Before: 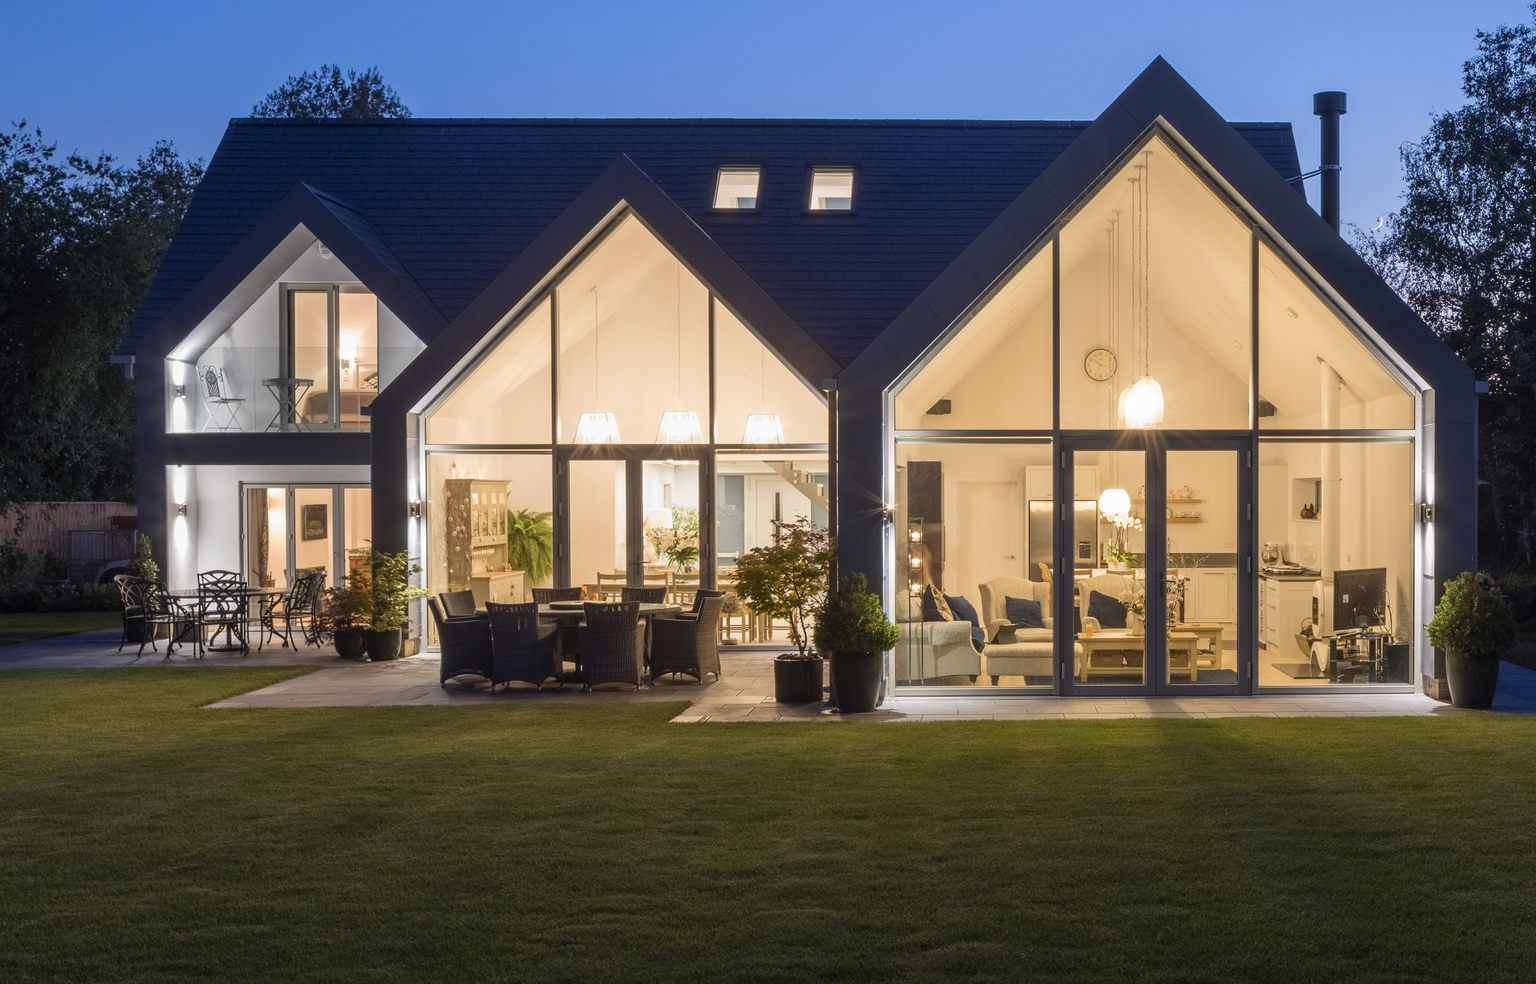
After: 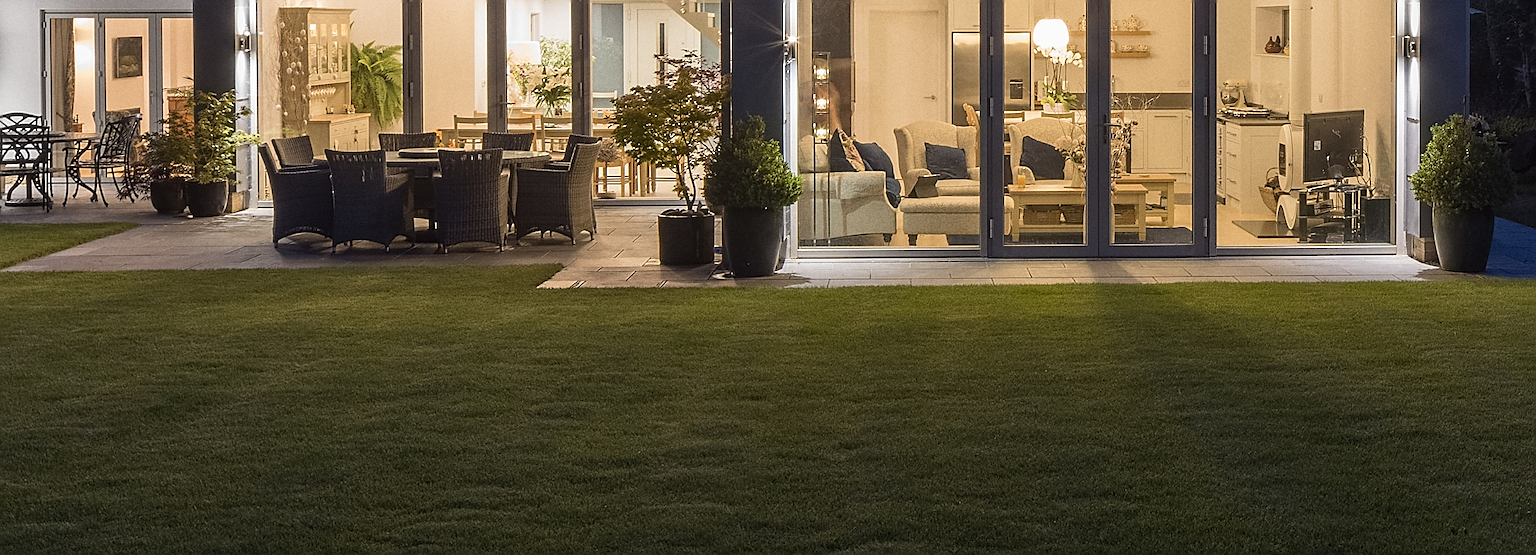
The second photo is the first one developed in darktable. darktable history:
grain: coarseness 0.09 ISO
sharpen: radius 1.4, amount 1.25, threshold 0.7
crop and rotate: left 13.306%, top 48.129%, bottom 2.928%
